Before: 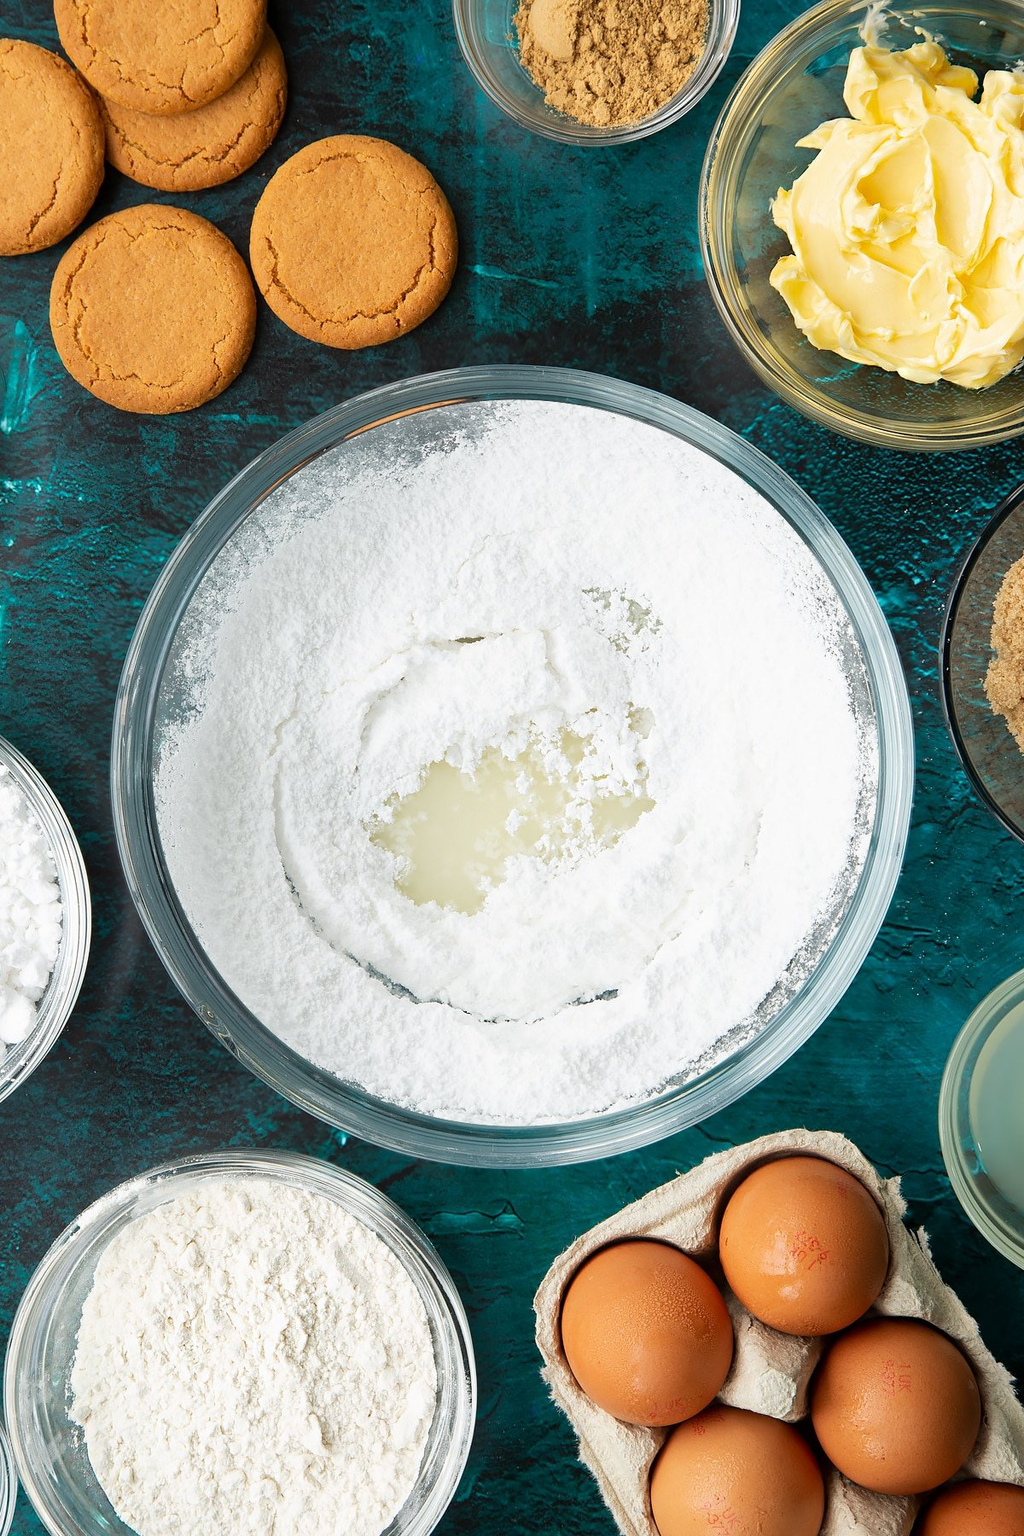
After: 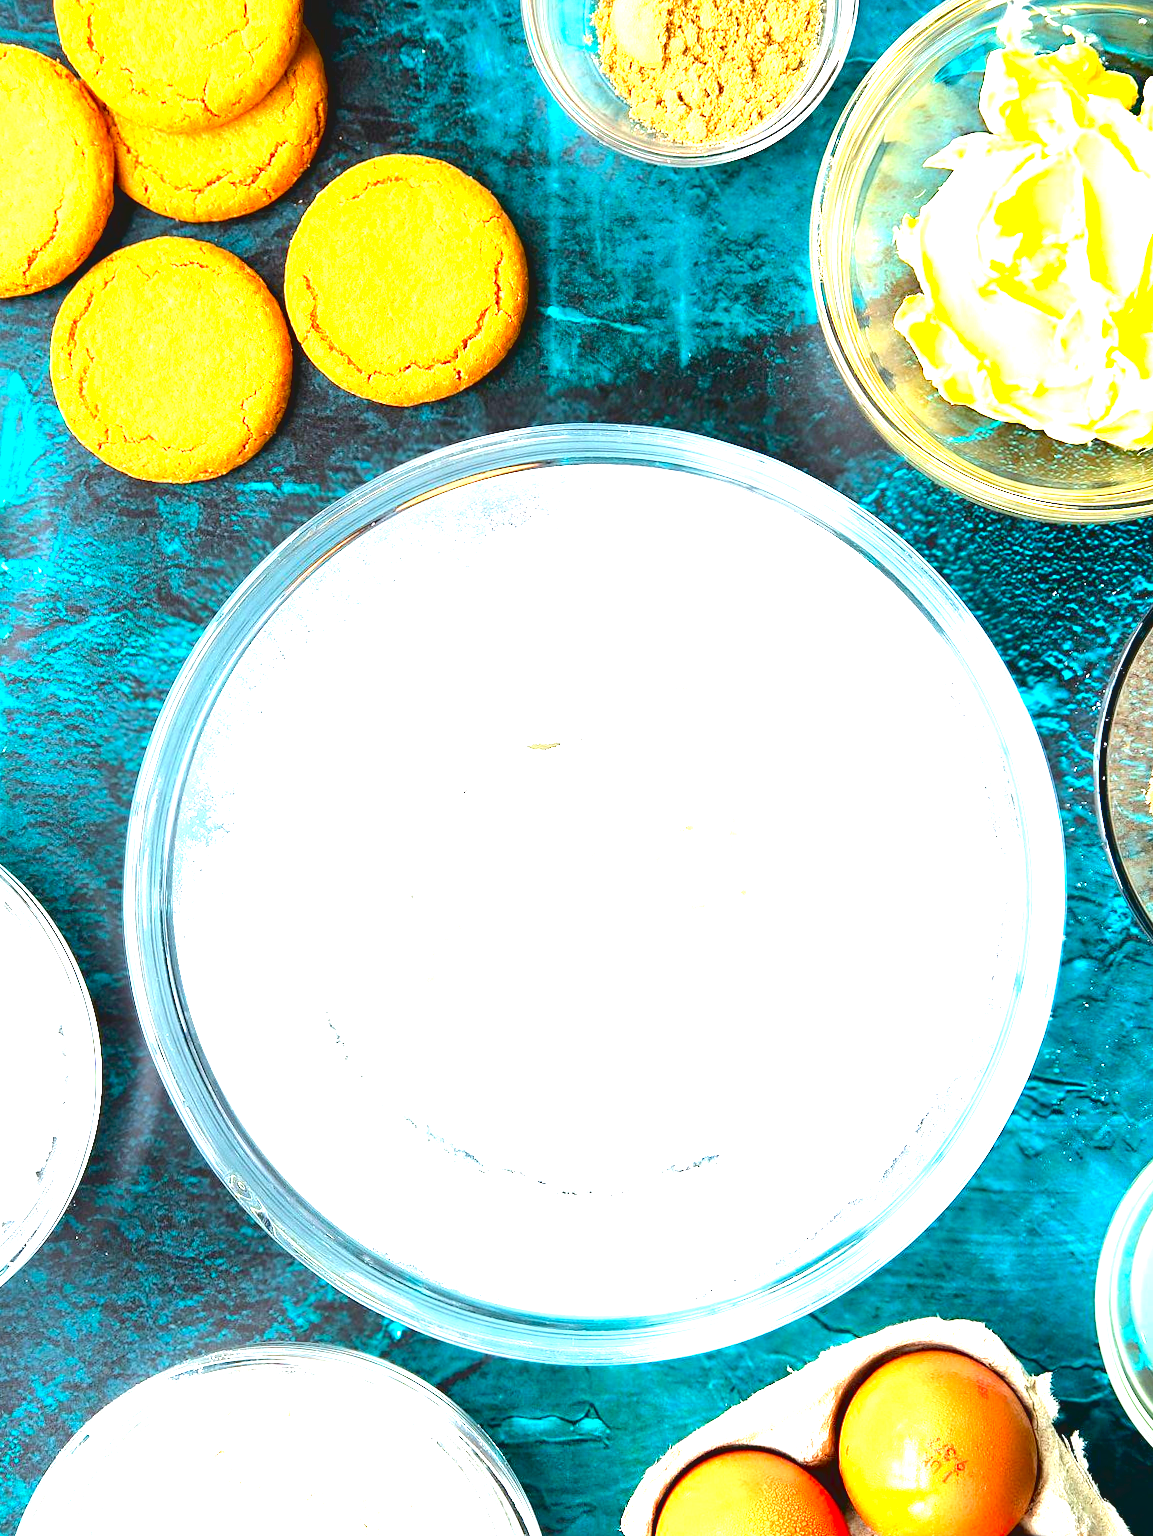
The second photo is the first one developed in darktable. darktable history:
white balance: red 0.976, blue 1.04
tone equalizer: -8 EV -0.75 EV, -7 EV -0.7 EV, -6 EV -0.6 EV, -5 EV -0.4 EV, -3 EV 0.4 EV, -2 EV 0.6 EV, -1 EV 0.7 EV, +0 EV 0.75 EV, edges refinement/feathering 500, mask exposure compensation -1.57 EV, preserve details no
exposure: black level correction 0.005, exposure 2.084 EV, compensate highlight preservation false
crop and rotate: angle 0.2°, left 0.275%, right 3.127%, bottom 14.18%
contrast brightness saturation: contrast -0.19, saturation 0.19
